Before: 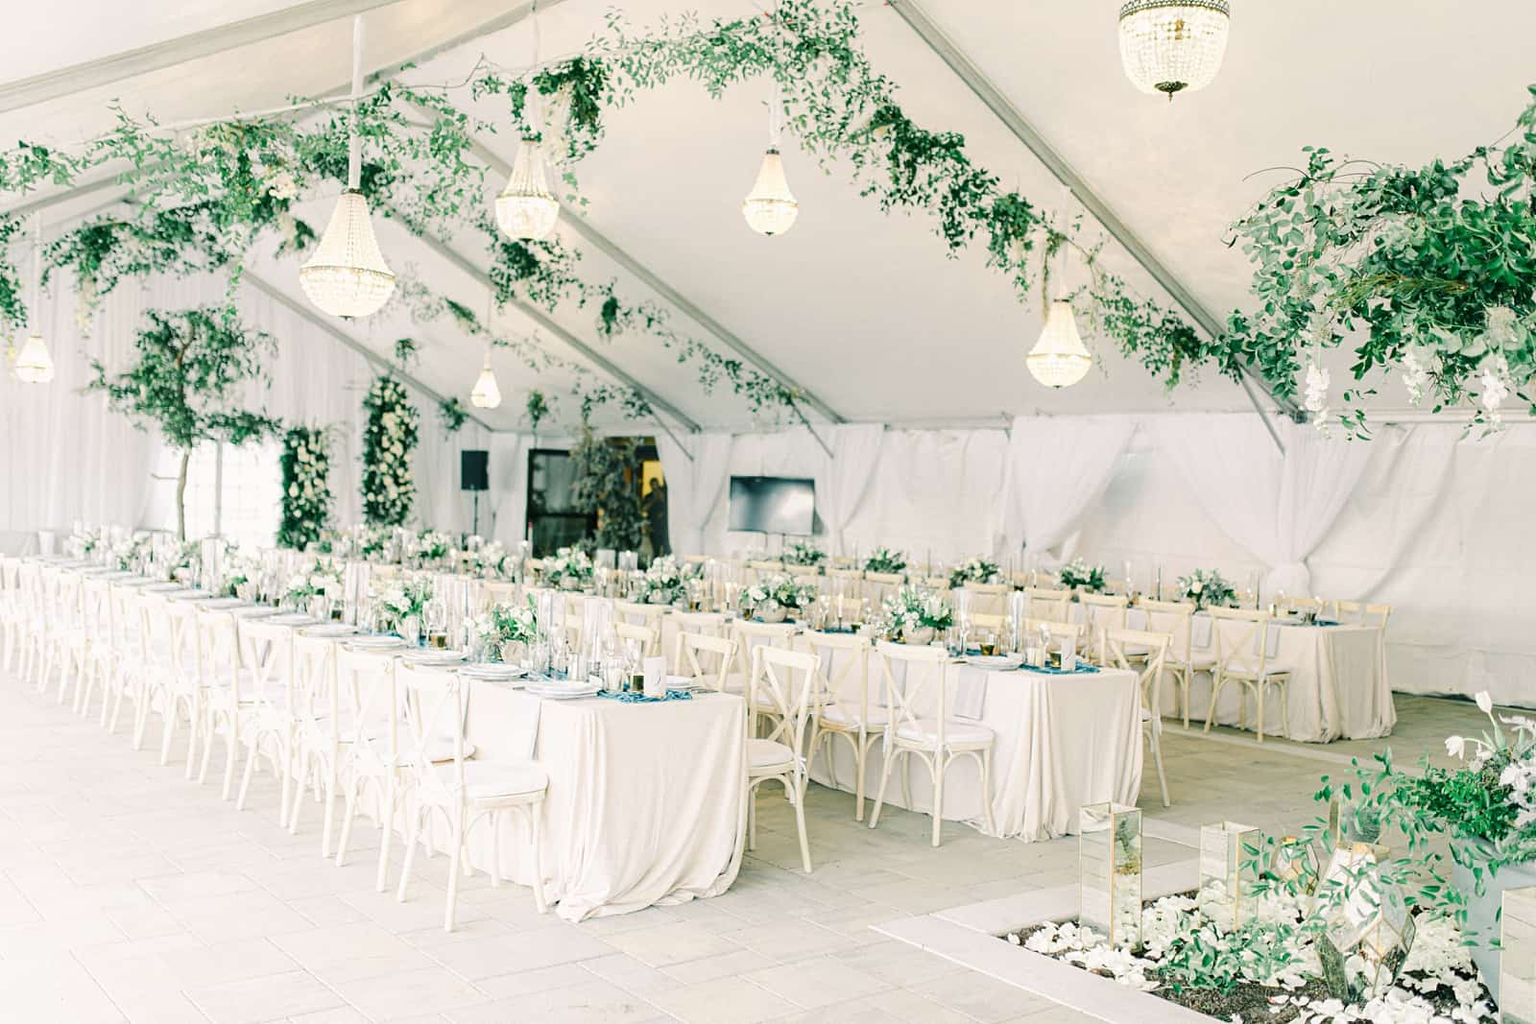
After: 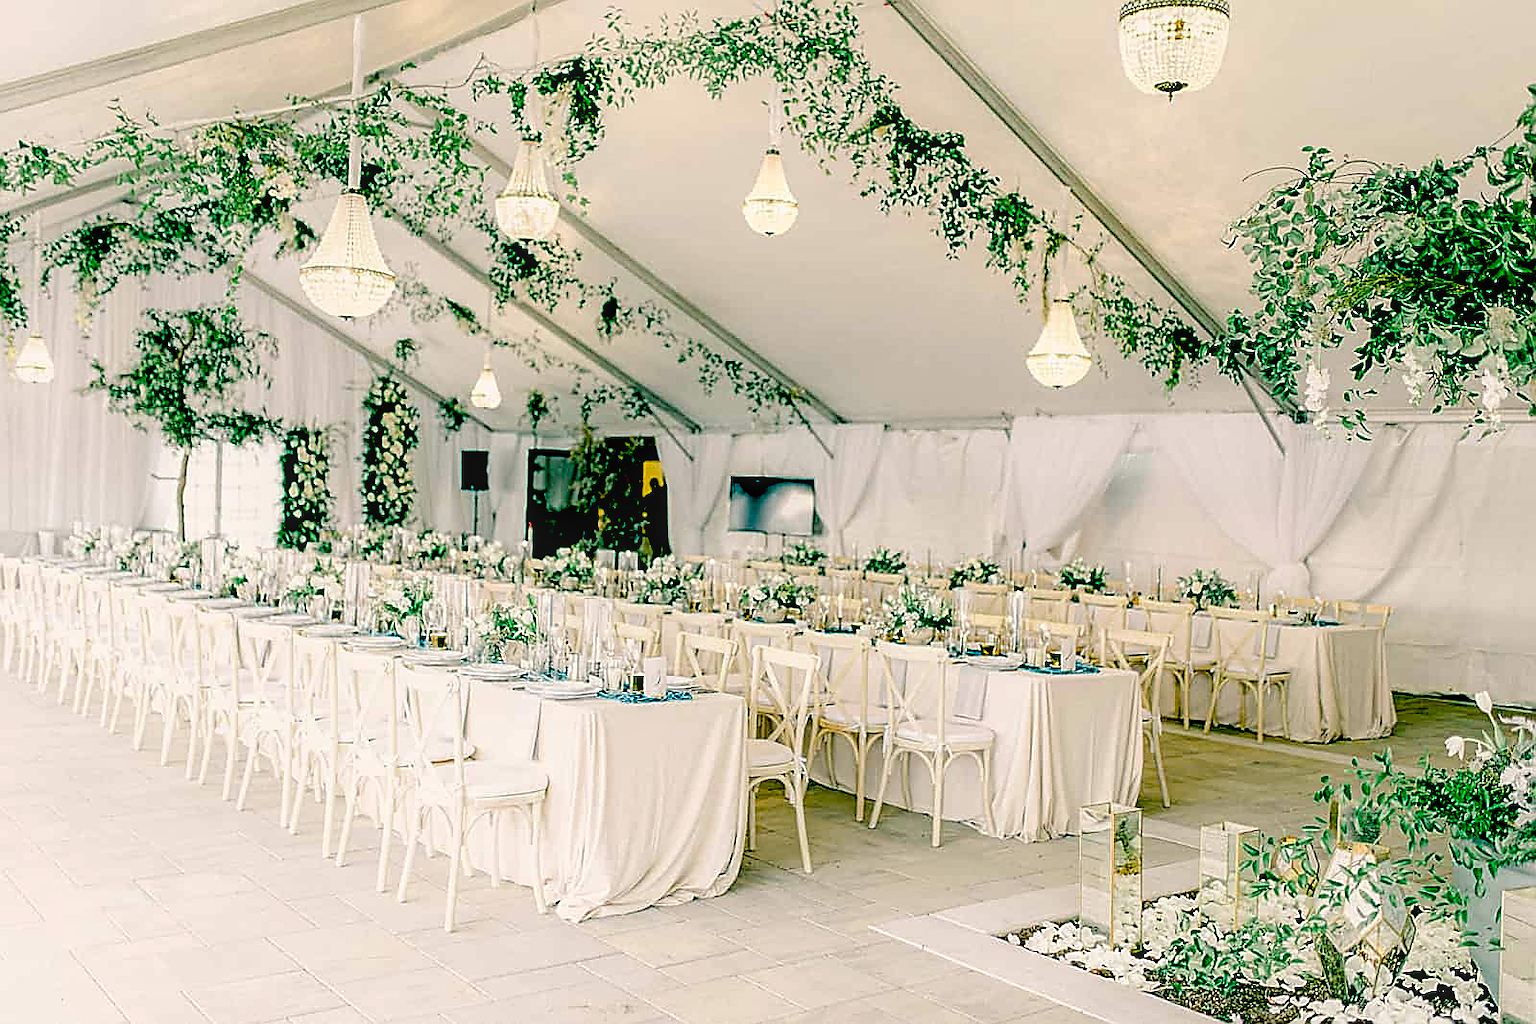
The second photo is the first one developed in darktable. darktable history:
color balance rgb: shadows lift › luminance -20.092%, highlights gain › chroma 1.1%, highlights gain › hue 70.34°, linear chroma grading › shadows 31.365%, linear chroma grading › global chroma -1.824%, linear chroma grading › mid-tones 4.15%, perceptual saturation grading › global saturation 19.877%
local contrast: on, module defaults
exposure: black level correction 0.099, exposure -0.084 EV, compensate highlight preservation false
sharpen: radius 1.352, amount 1.264, threshold 0.609
